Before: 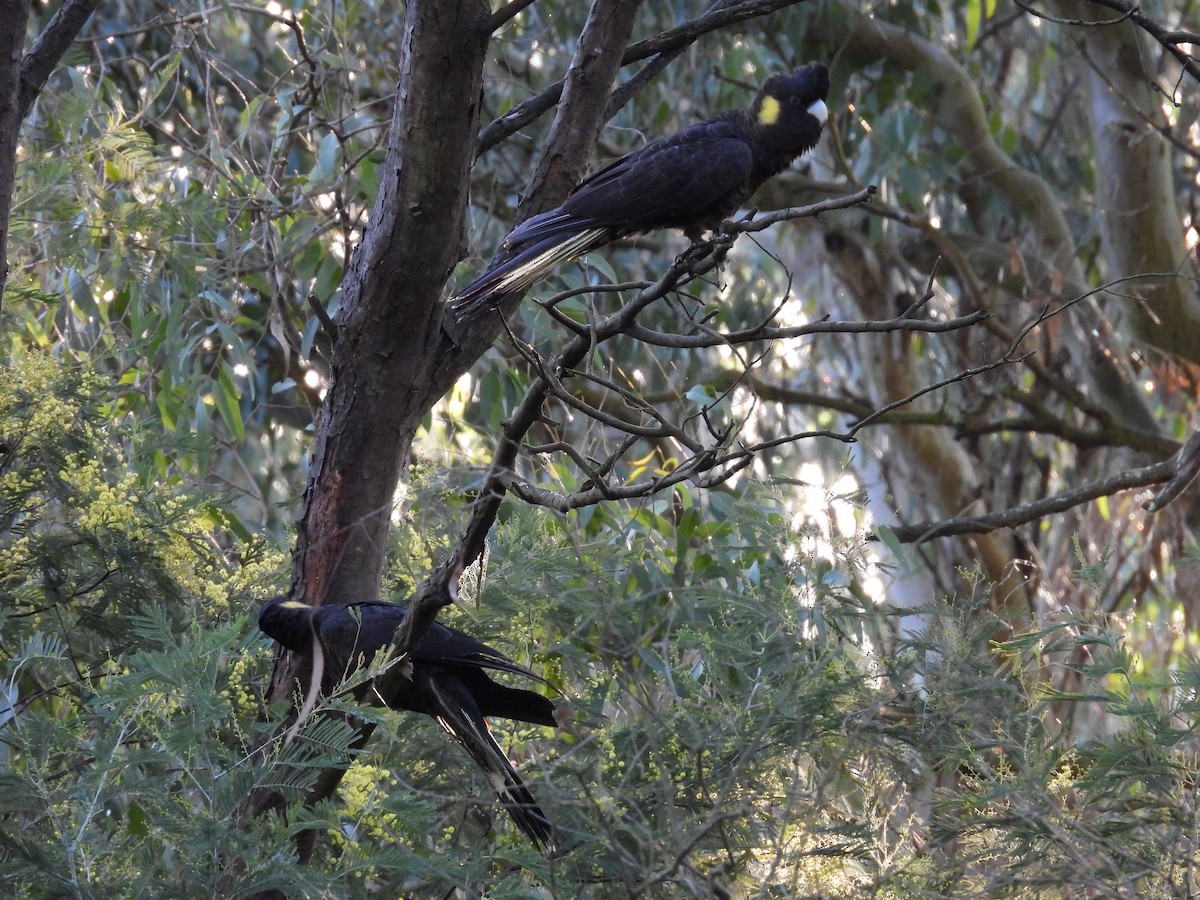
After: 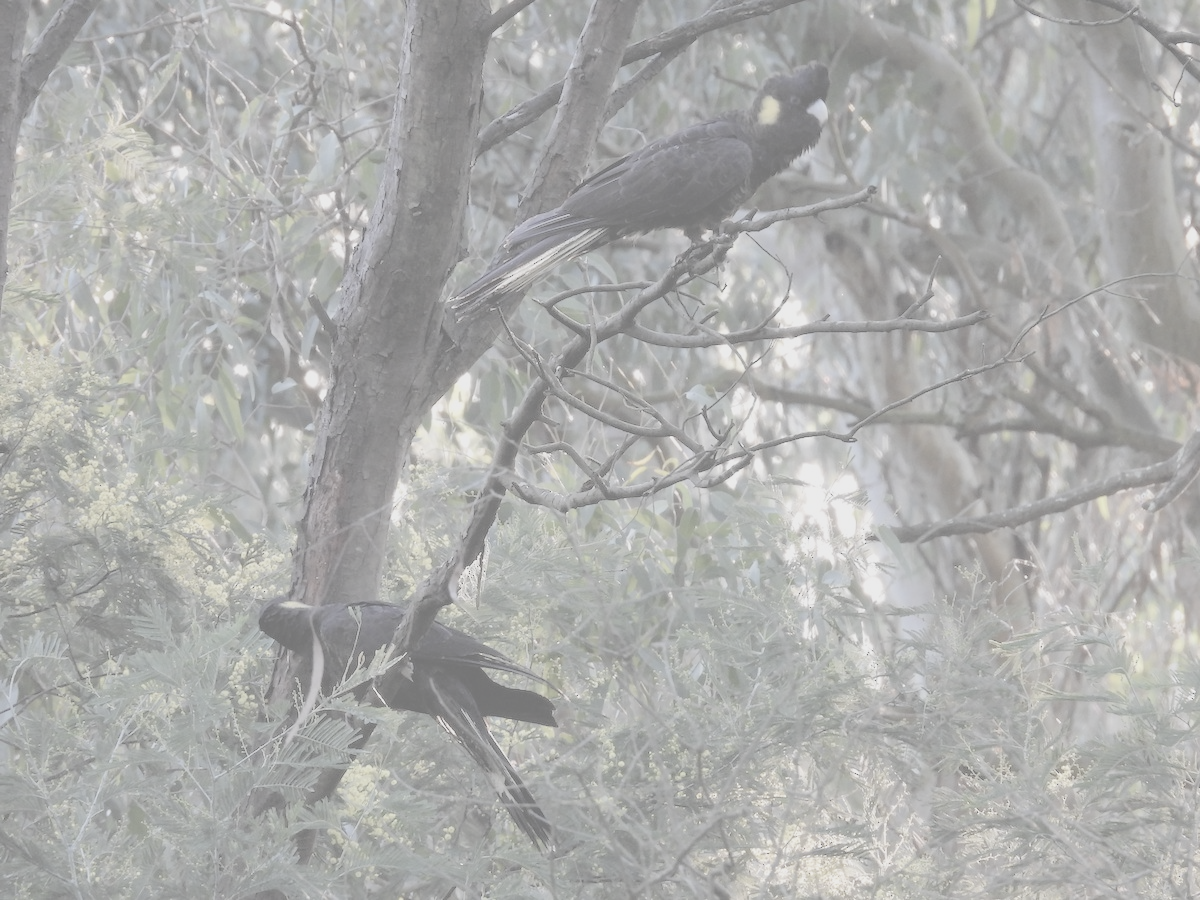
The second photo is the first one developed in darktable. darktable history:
contrast brightness saturation: contrast -0.329, brightness 0.738, saturation -0.789
